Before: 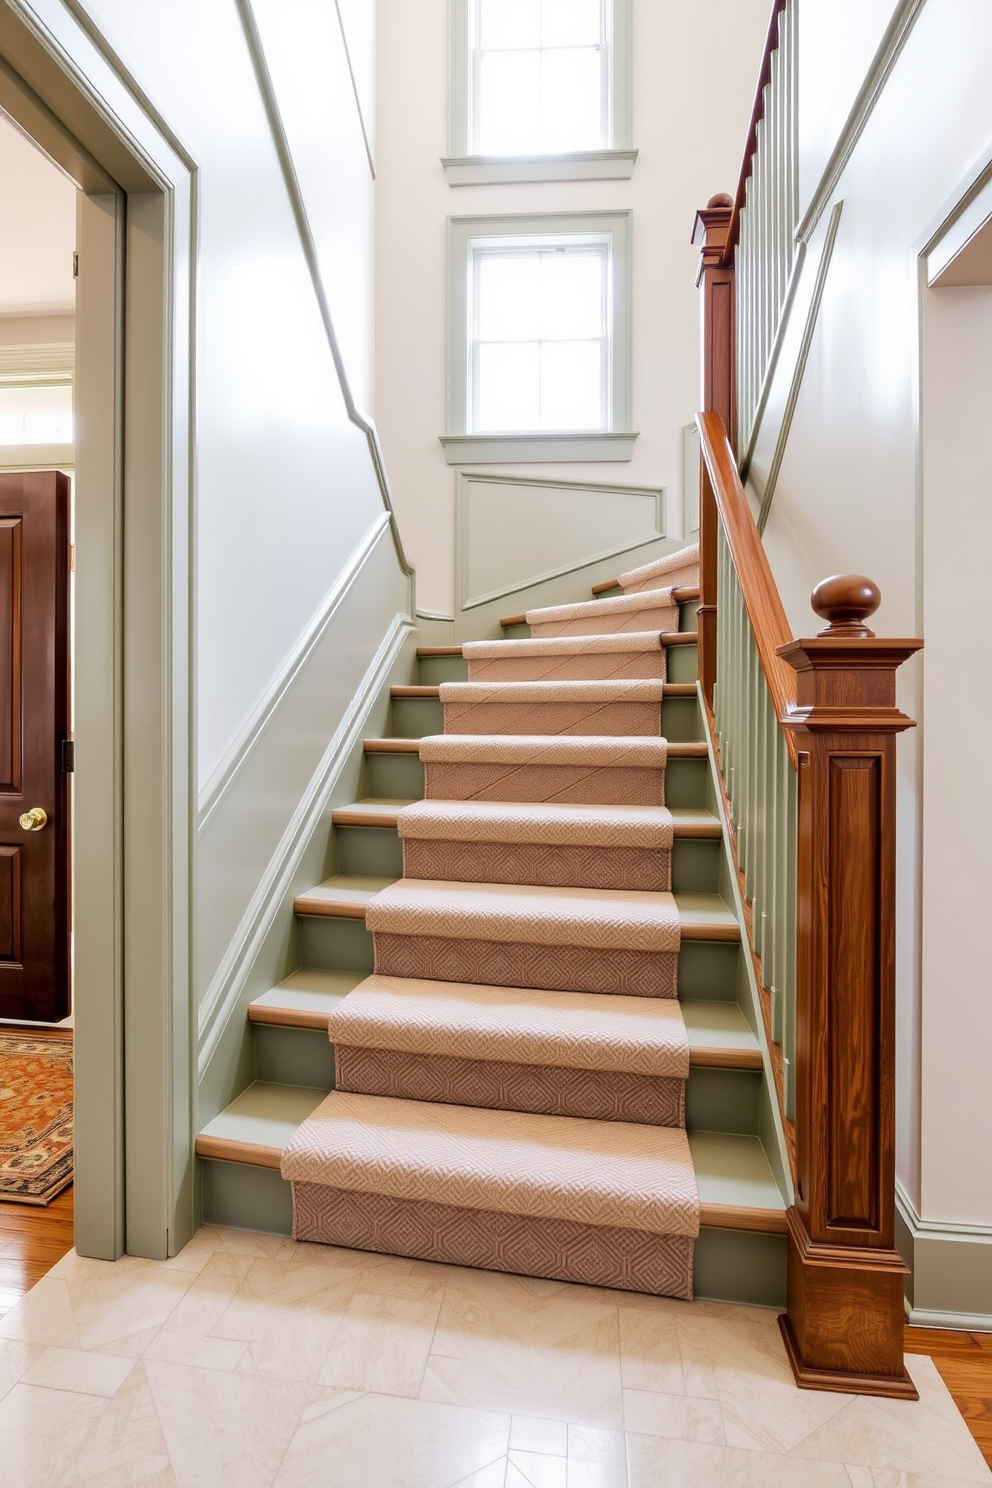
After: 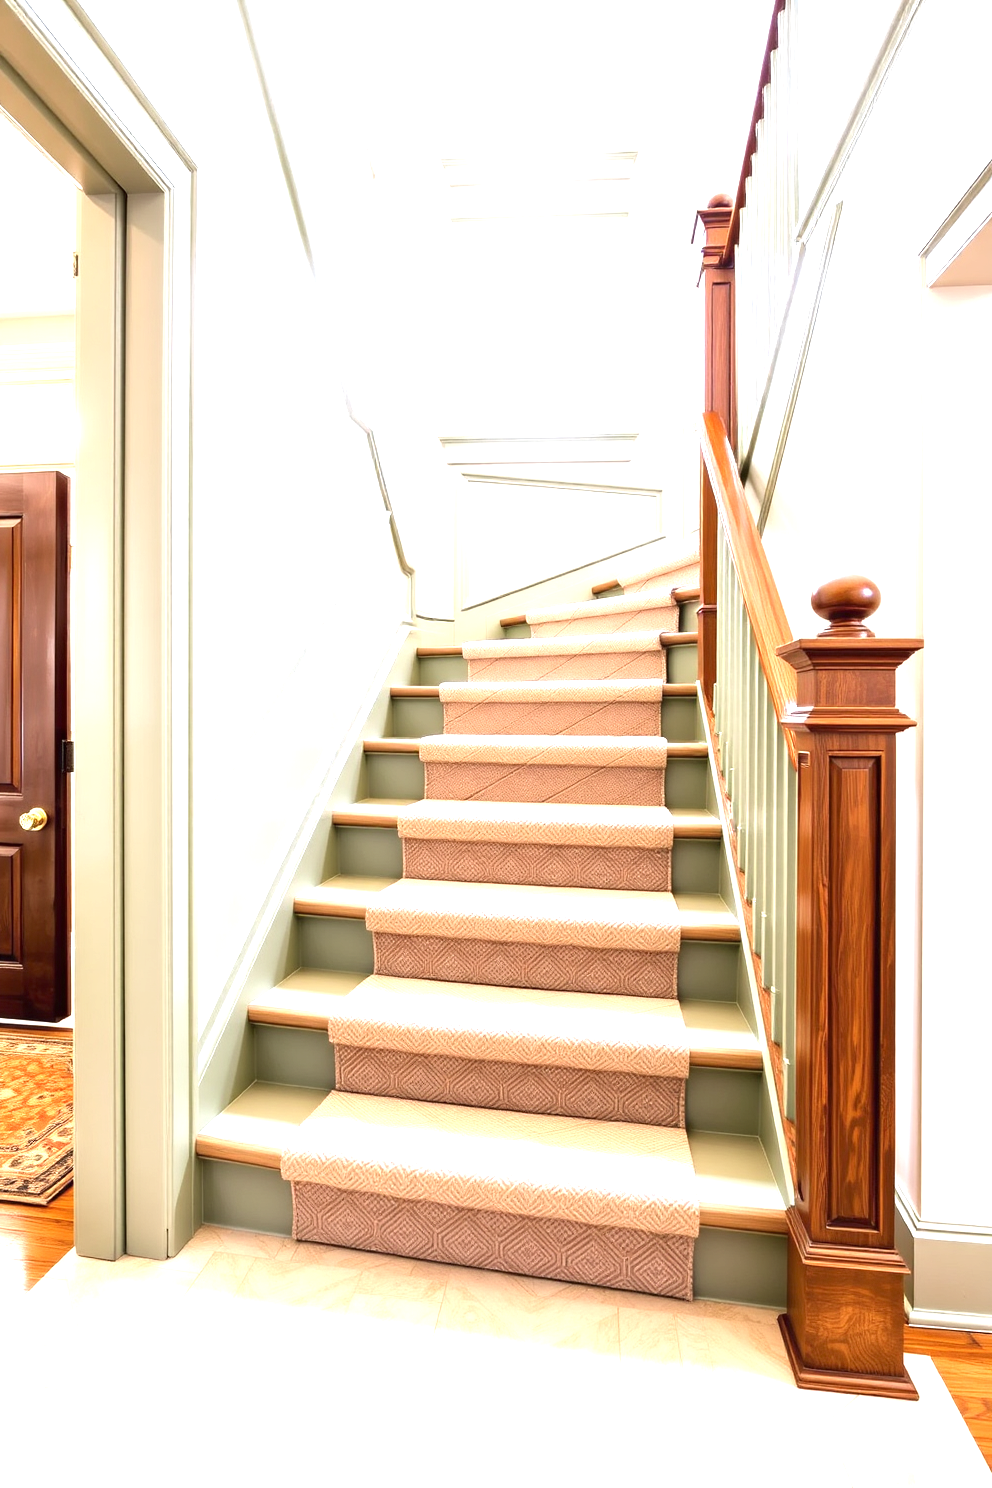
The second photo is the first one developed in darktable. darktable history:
exposure: black level correction 0, exposure 1.455 EV, compensate highlight preservation false
